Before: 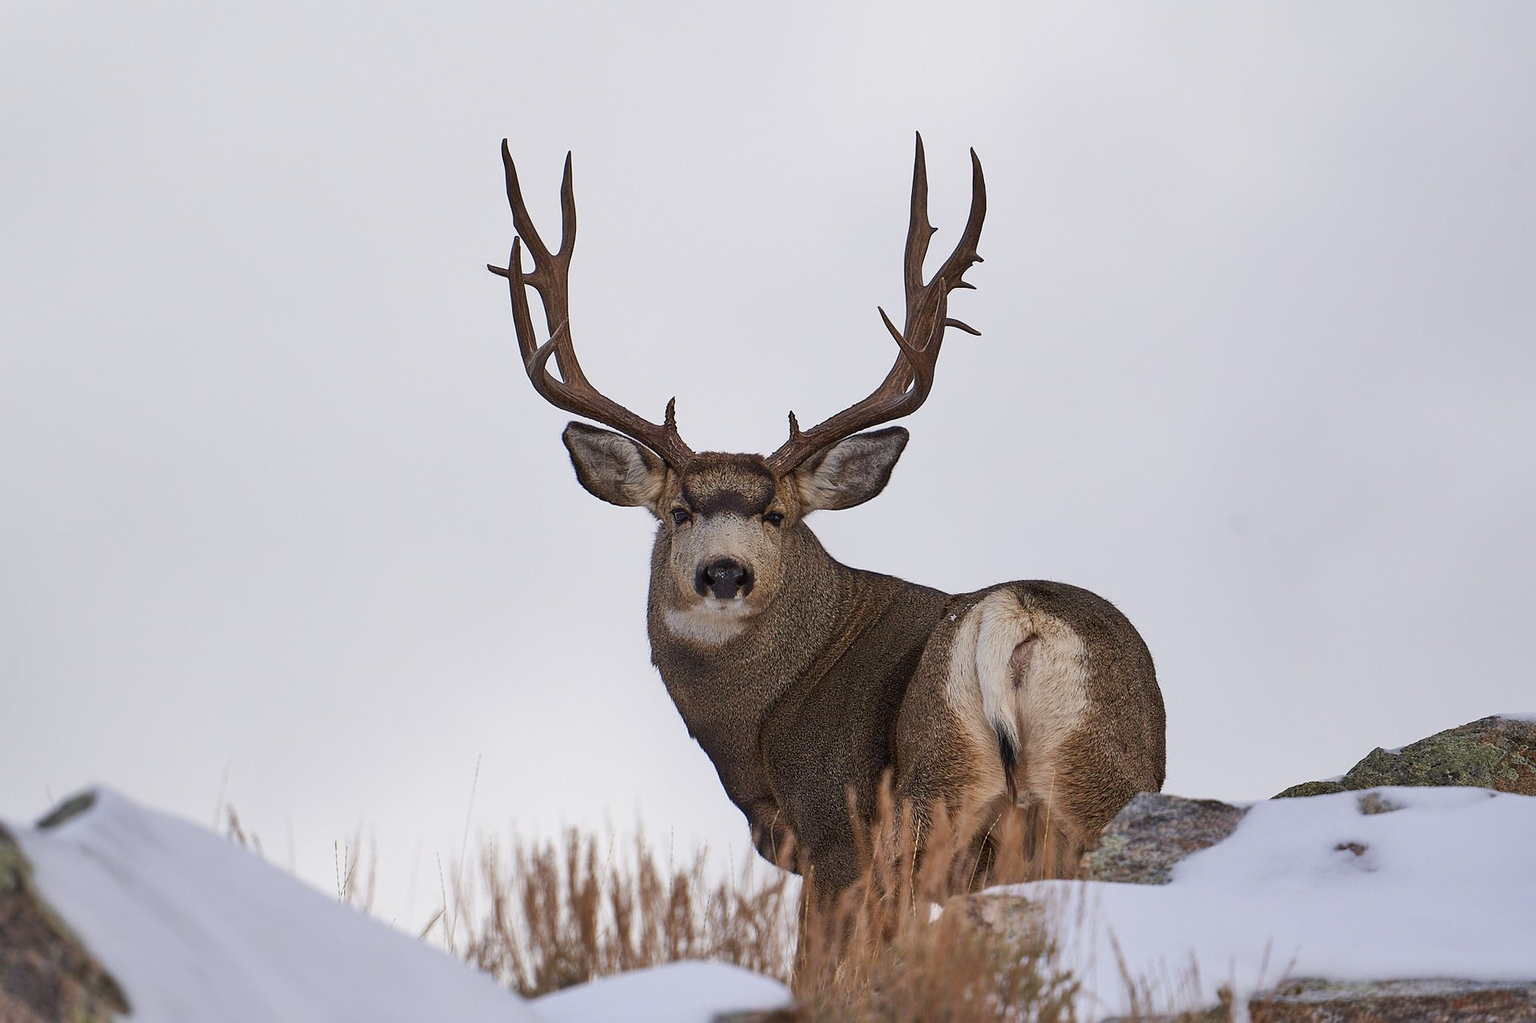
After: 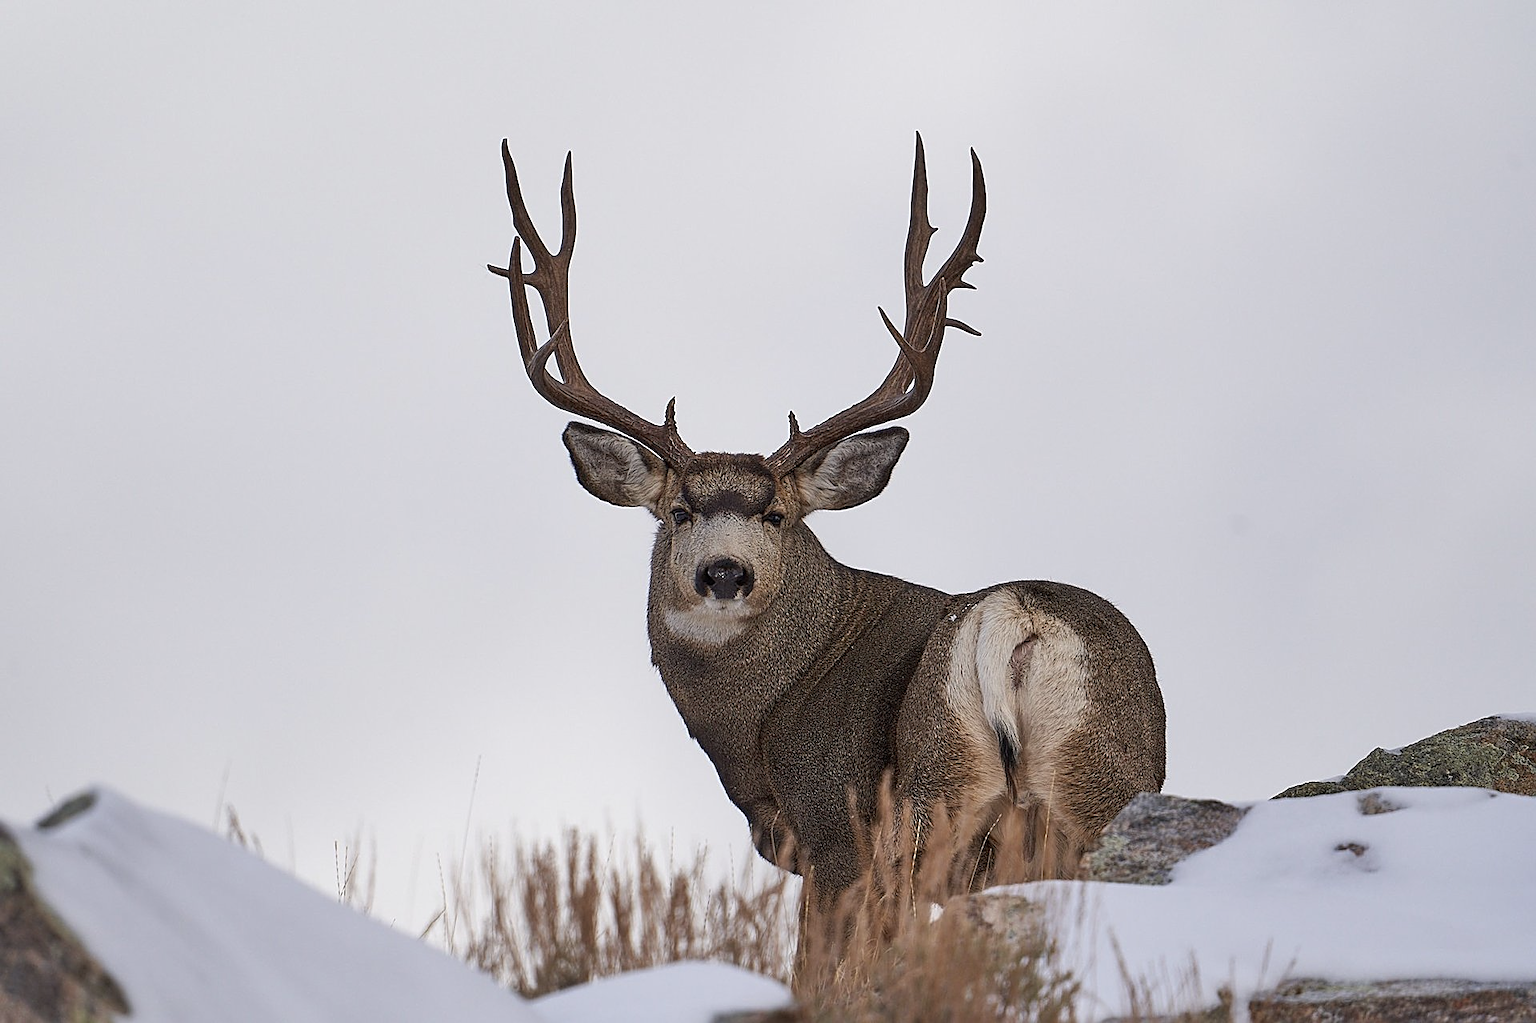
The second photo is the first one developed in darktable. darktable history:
sharpen: on, module defaults
contrast brightness saturation: saturation -0.168
